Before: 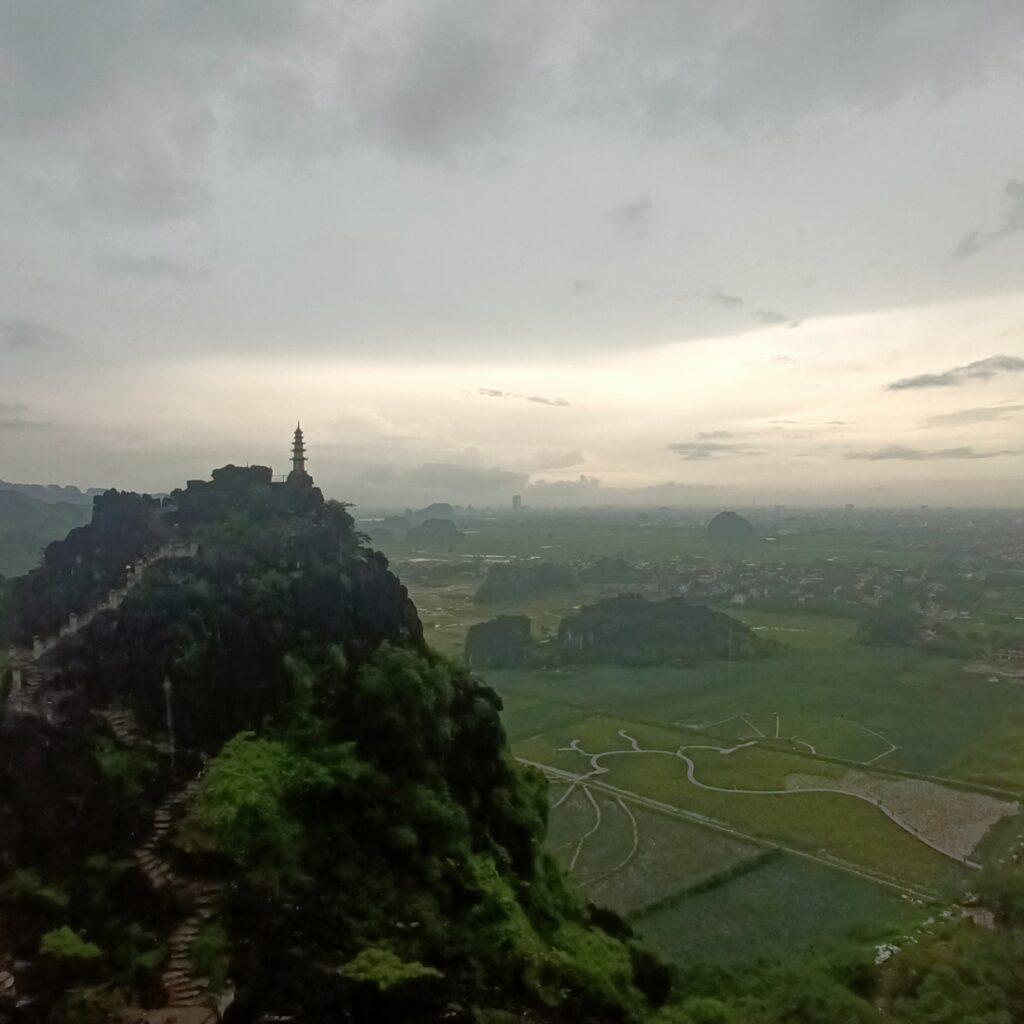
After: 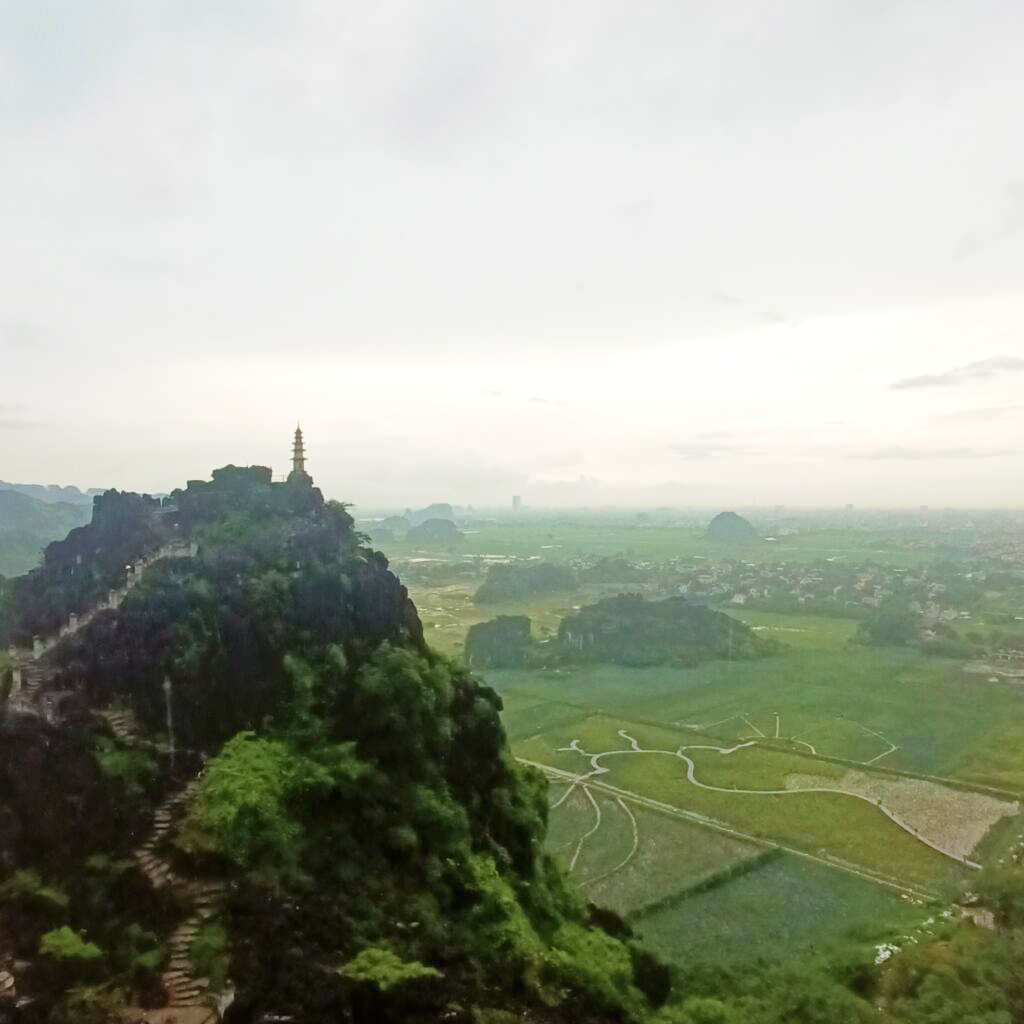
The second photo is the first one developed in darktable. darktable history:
velvia: on, module defaults
base curve: curves: ch0 [(0, 0) (0.088, 0.125) (0.176, 0.251) (0.354, 0.501) (0.613, 0.749) (1, 0.877)], preserve colors none
exposure: black level correction 0, exposure 0.897 EV, compensate highlight preservation false
